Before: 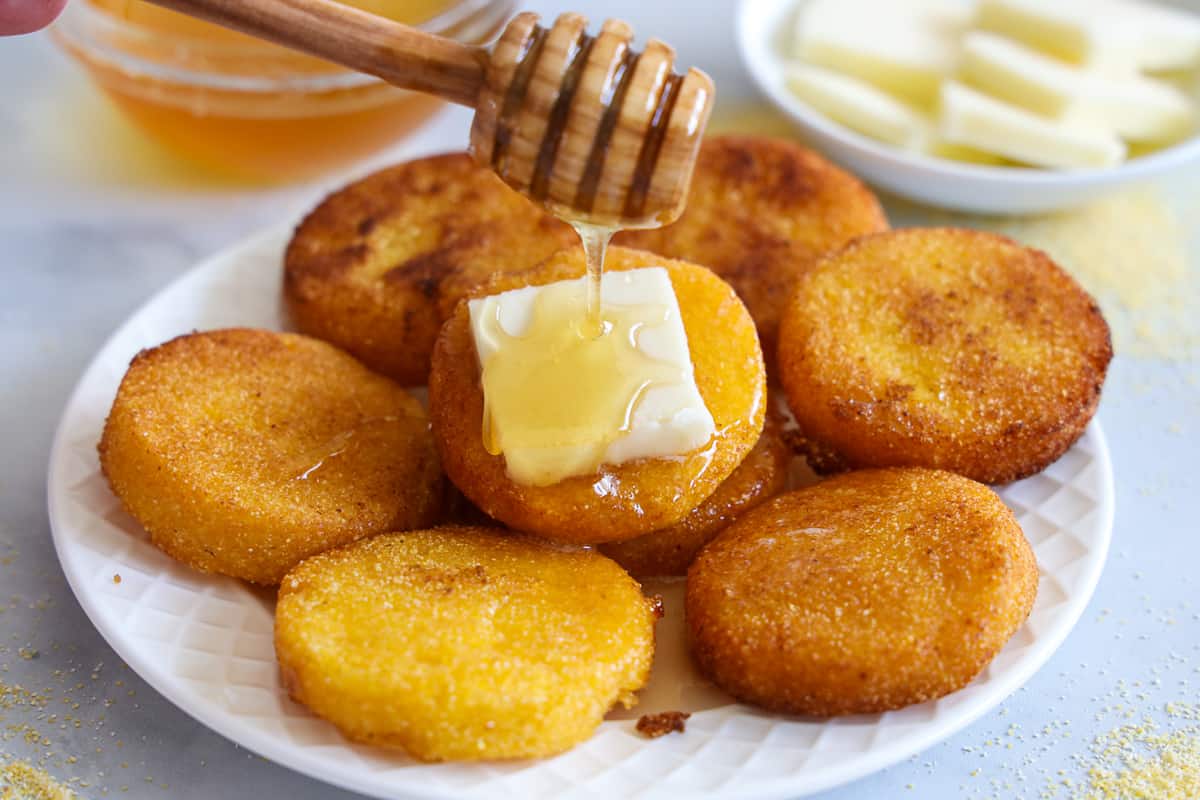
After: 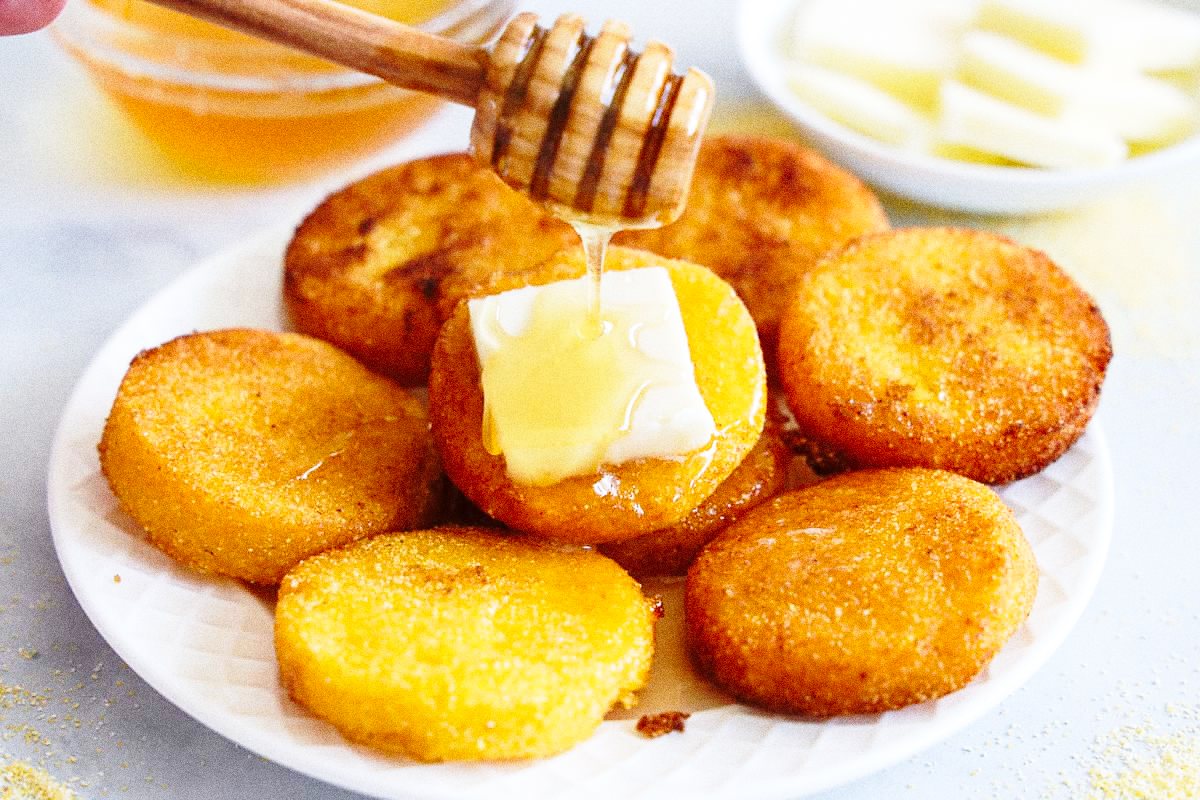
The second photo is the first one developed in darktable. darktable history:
grain: coarseness 0.09 ISO, strength 40%
base curve: curves: ch0 [(0, 0) (0.028, 0.03) (0.121, 0.232) (0.46, 0.748) (0.859, 0.968) (1, 1)], preserve colors none
